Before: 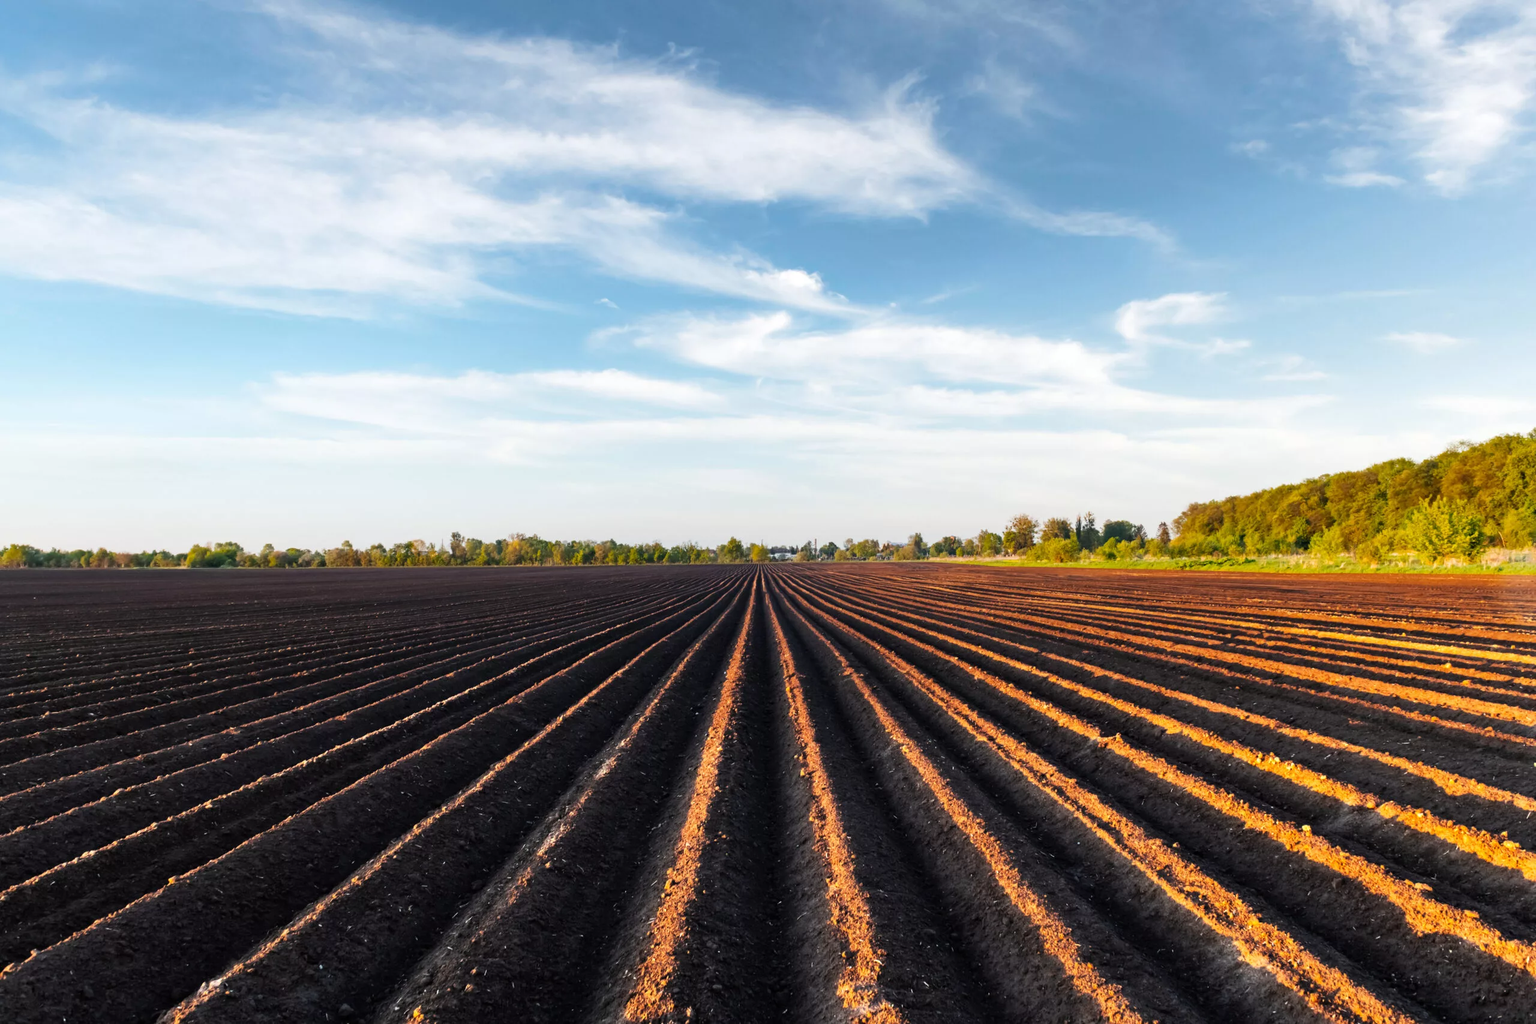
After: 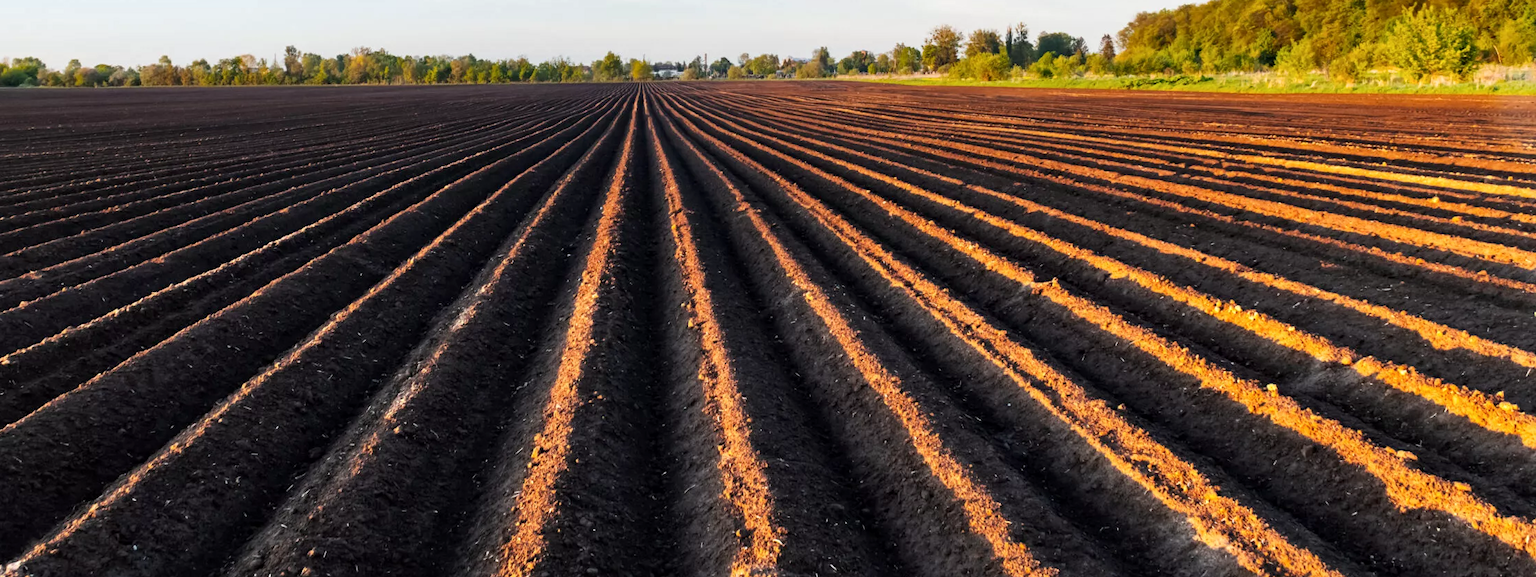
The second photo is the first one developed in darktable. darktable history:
crop and rotate: left 13.306%, top 48.129%, bottom 2.928%
local contrast: mode bilateral grid, contrast 20, coarseness 50, detail 120%, midtone range 0.2
